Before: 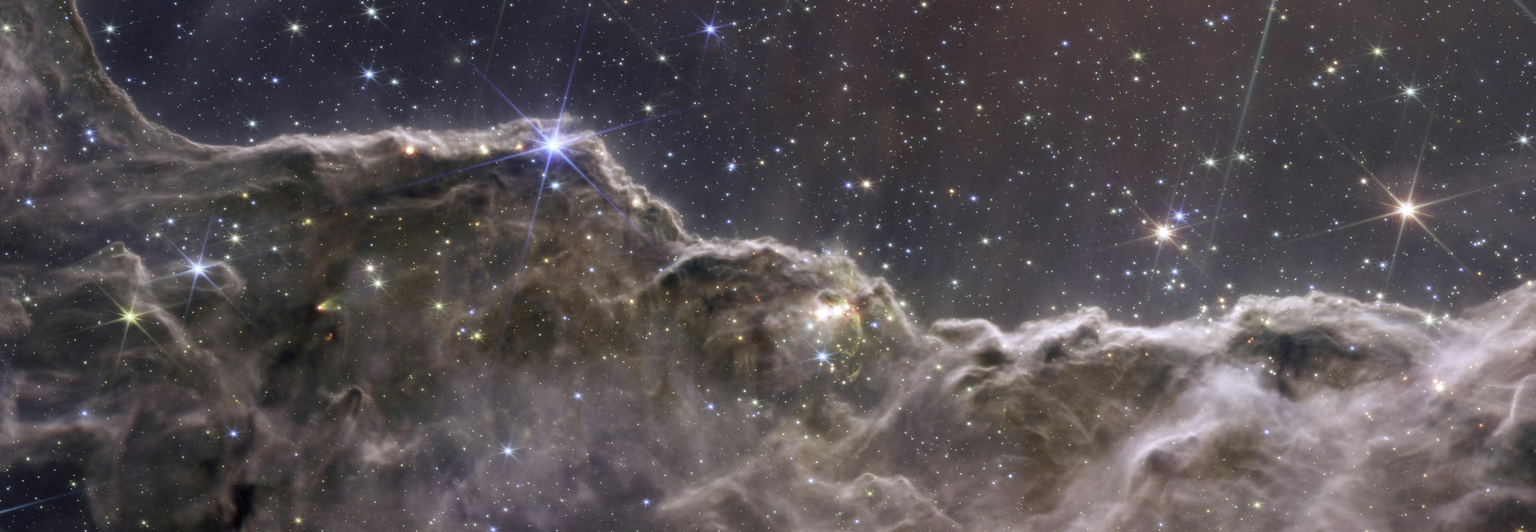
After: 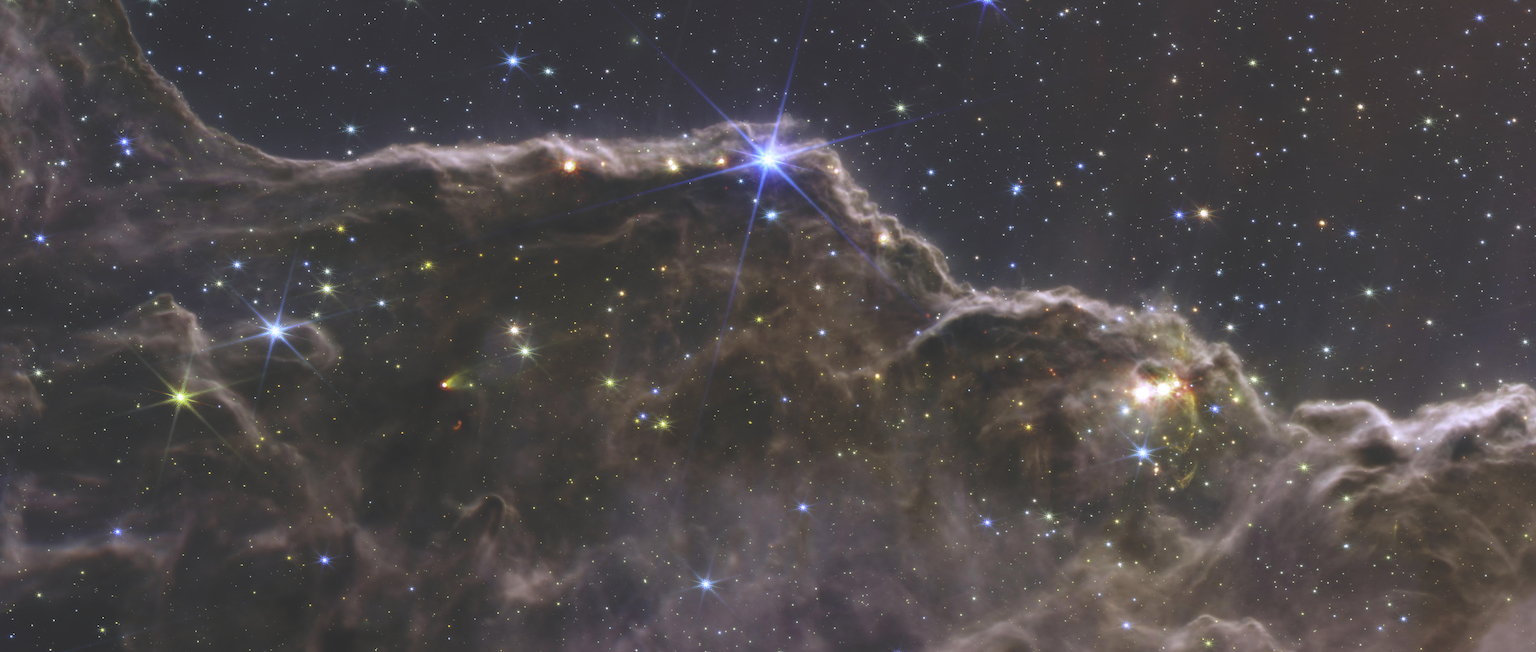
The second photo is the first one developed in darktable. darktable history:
rgb curve: curves: ch0 [(0, 0.186) (0.314, 0.284) (0.775, 0.708) (1, 1)], compensate middle gray true, preserve colors none
color balance rgb: perceptual saturation grading › global saturation 25%, global vibrance 20%
crop: top 5.803%, right 27.864%, bottom 5.804%
